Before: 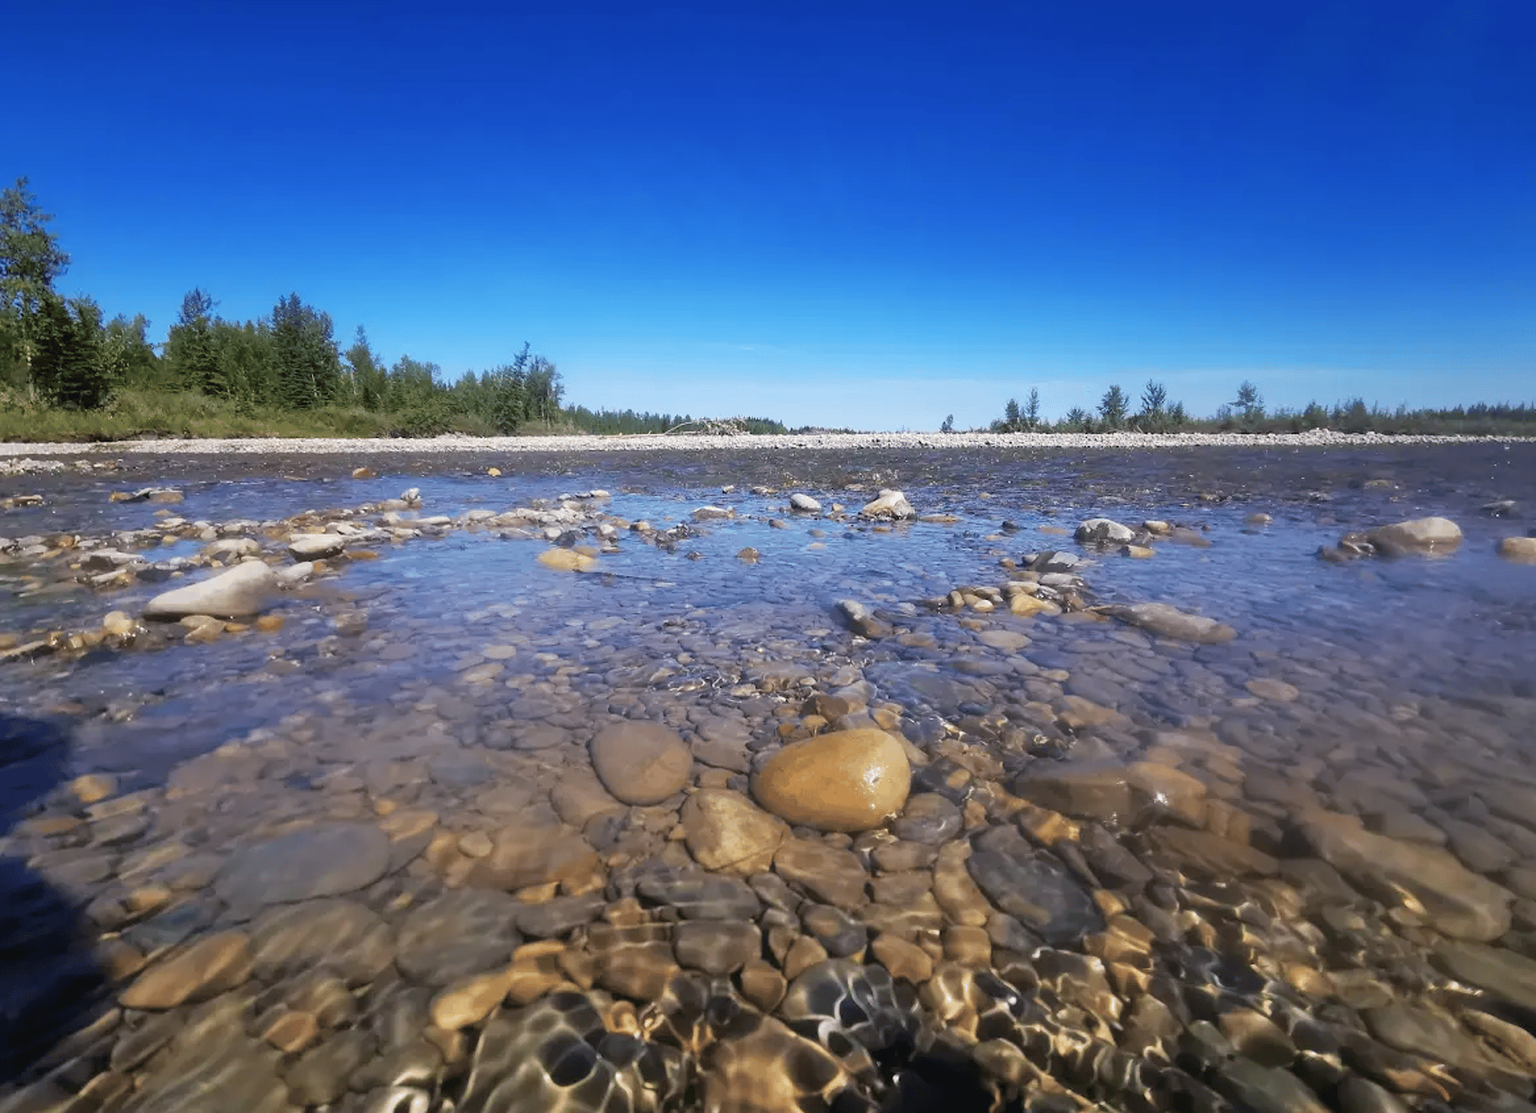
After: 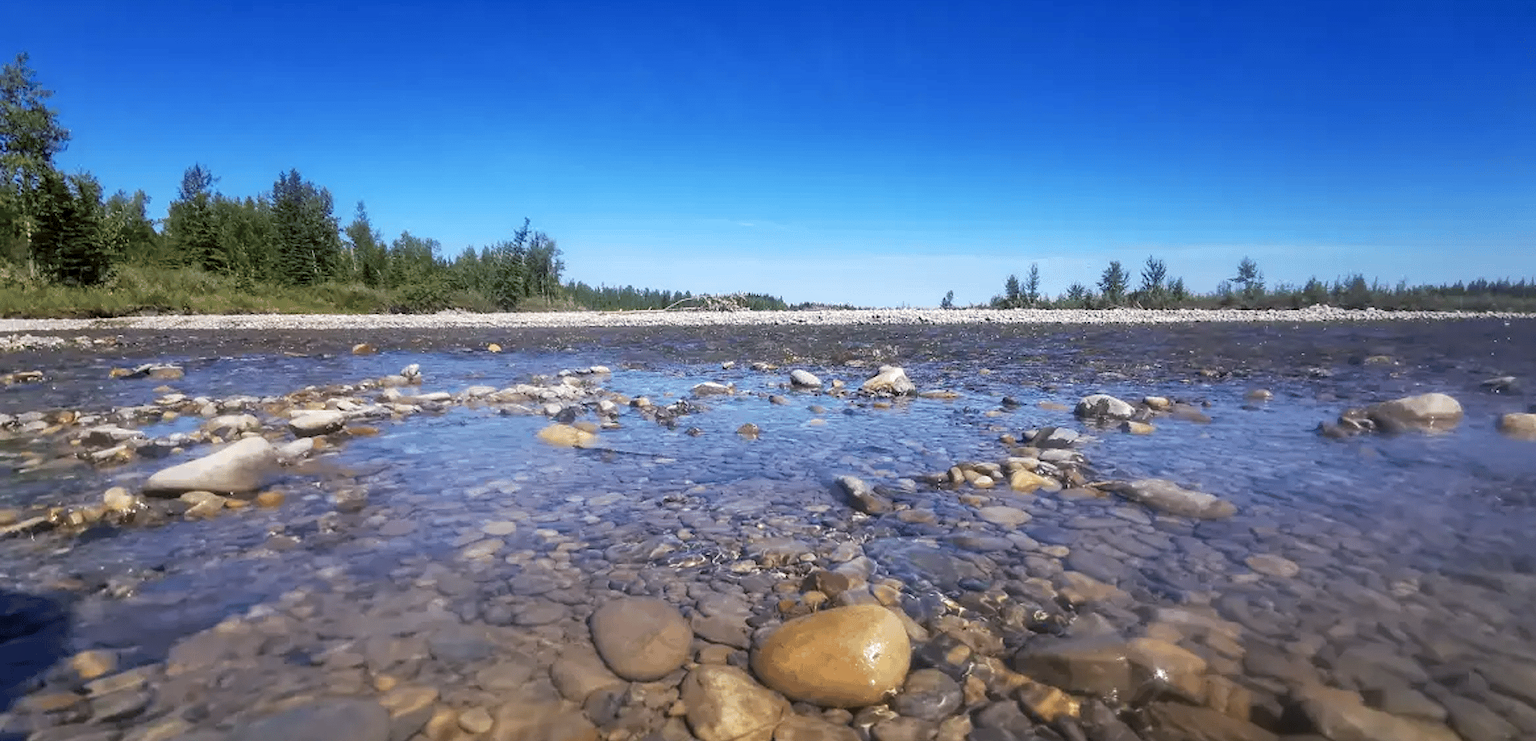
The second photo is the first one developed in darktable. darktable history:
crop: top 11.166%, bottom 22.168%
local contrast: on, module defaults
